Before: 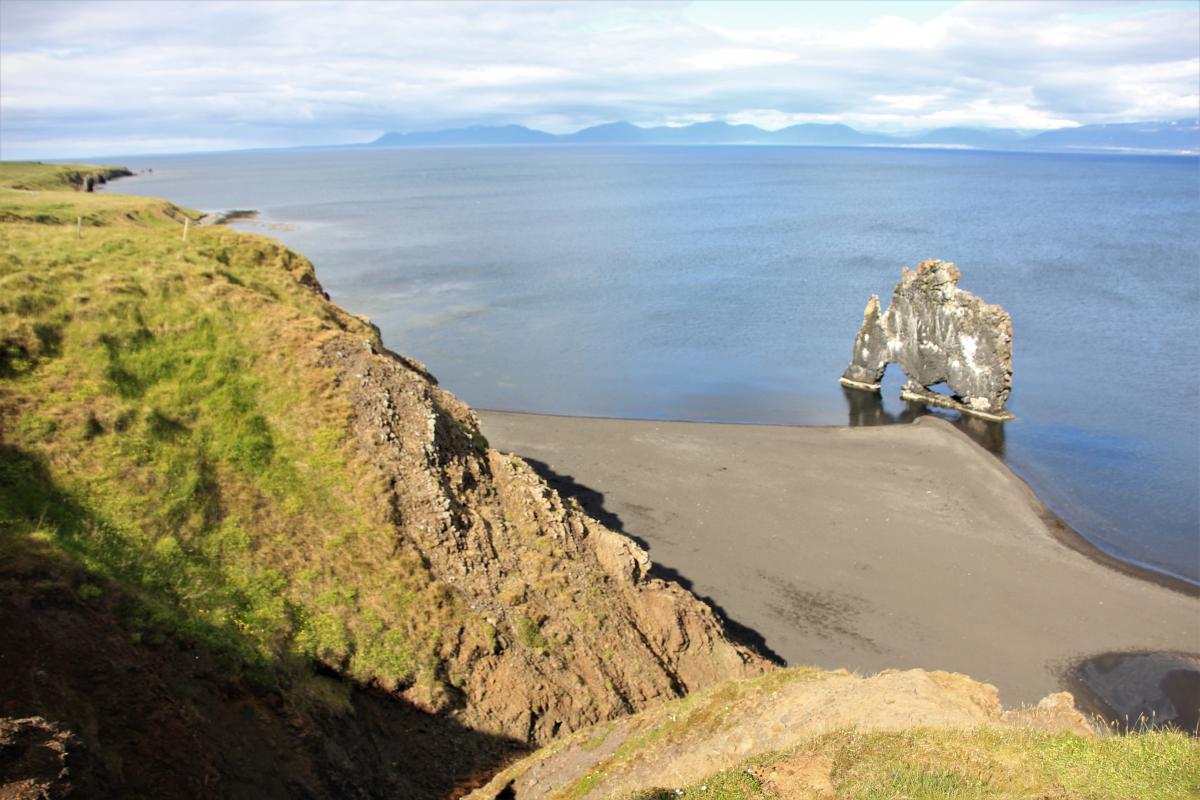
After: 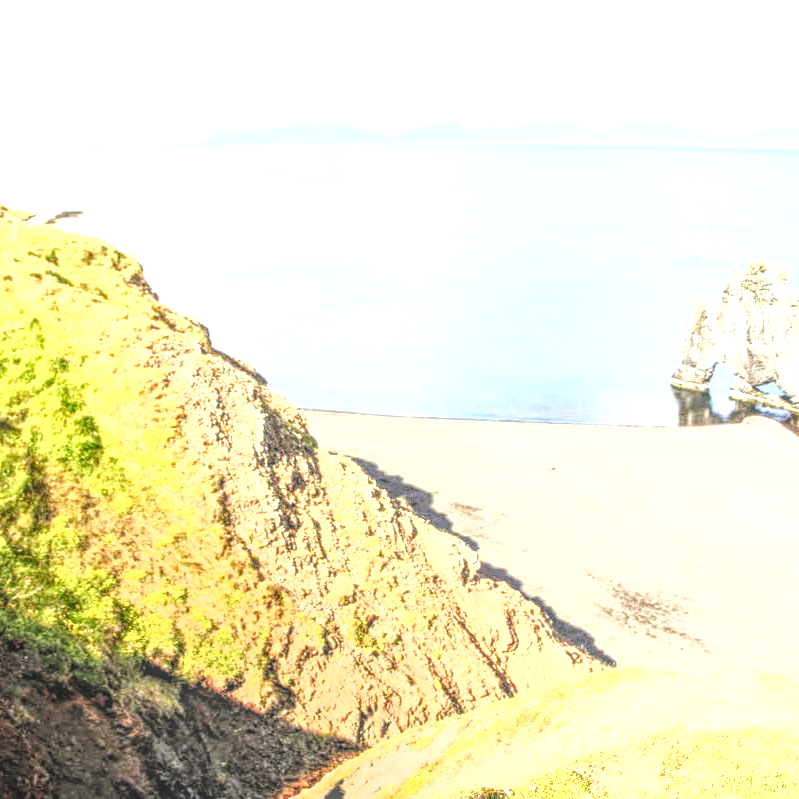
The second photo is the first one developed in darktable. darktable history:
tone equalizer: -8 EV -0.417 EV, -7 EV -0.389 EV, -6 EV -0.333 EV, -5 EV -0.222 EV, -3 EV 0.222 EV, -2 EV 0.333 EV, -1 EV 0.389 EV, +0 EV 0.417 EV, edges refinement/feathering 500, mask exposure compensation -1.57 EV, preserve details no
white balance: red 1, blue 1
local contrast: highlights 0%, shadows 0%, detail 200%, midtone range 0.25
shadows and highlights: shadows 37.27, highlights -28.18, soften with gaussian
exposure: exposure 1.223 EV, compensate highlight preservation false
levels: levels [0, 0.374, 0.749]
filmic rgb: black relative exposure -6.59 EV, white relative exposure 4.71 EV, hardness 3.13, contrast 0.805
crop and rotate: left 14.292%, right 19.041%
